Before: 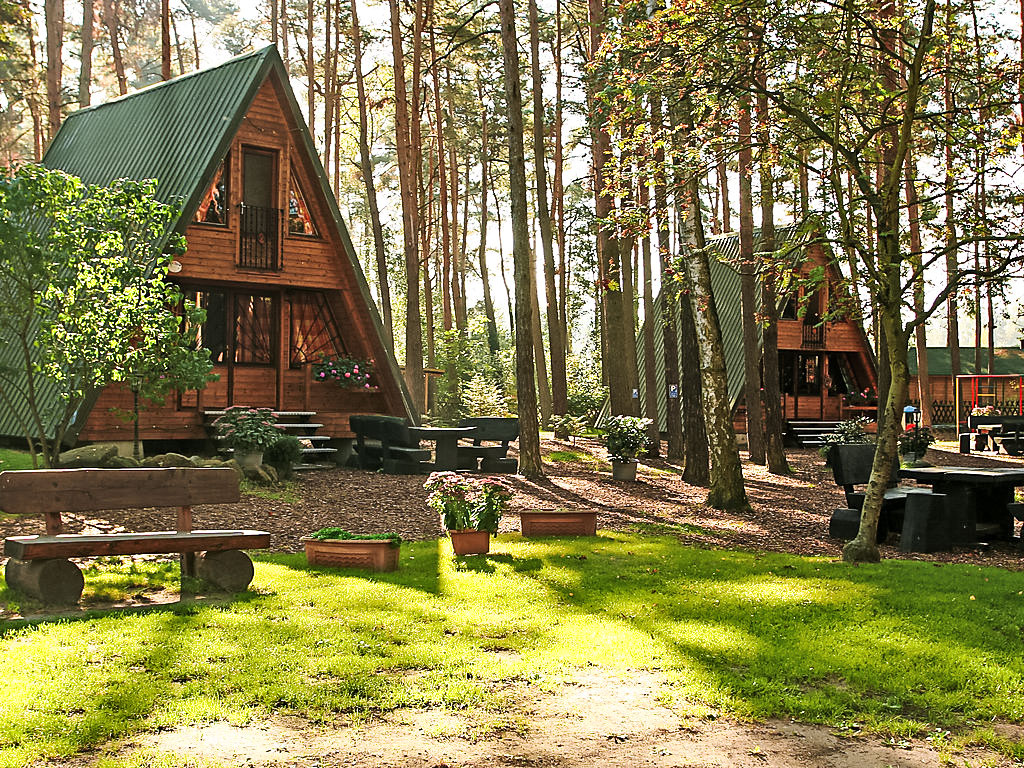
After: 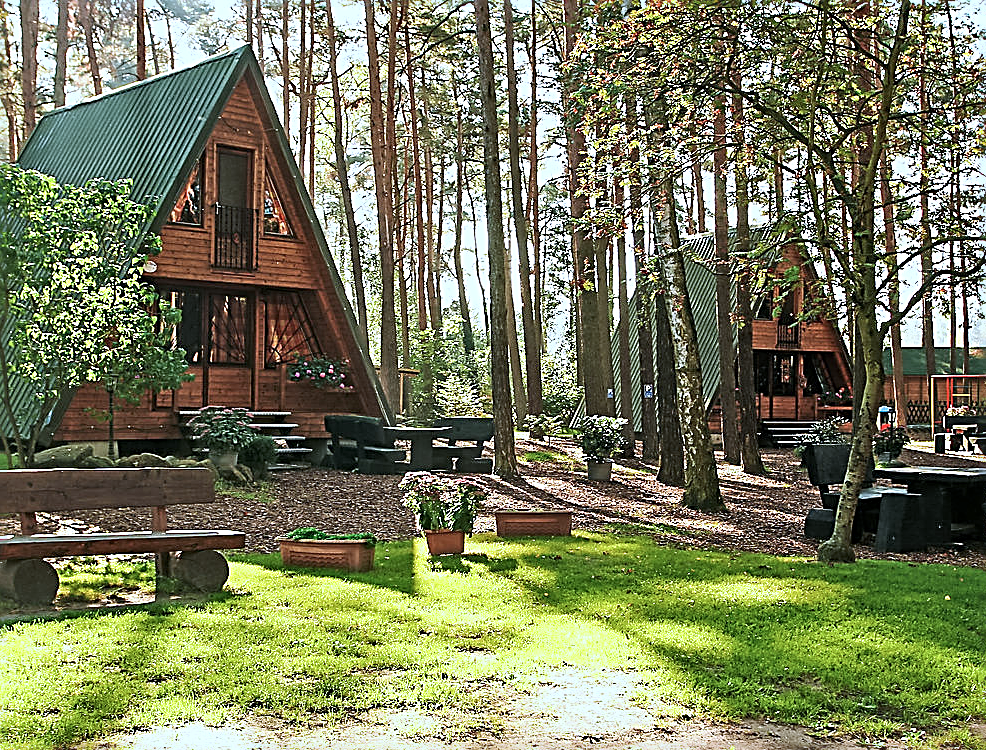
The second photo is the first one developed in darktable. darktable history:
sharpen: radius 2.584, amount 0.688
crop and rotate: left 2.536%, right 1.107%, bottom 2.246%
color calibration: x 0.38, y 0.39, temperature 4086.04 K
